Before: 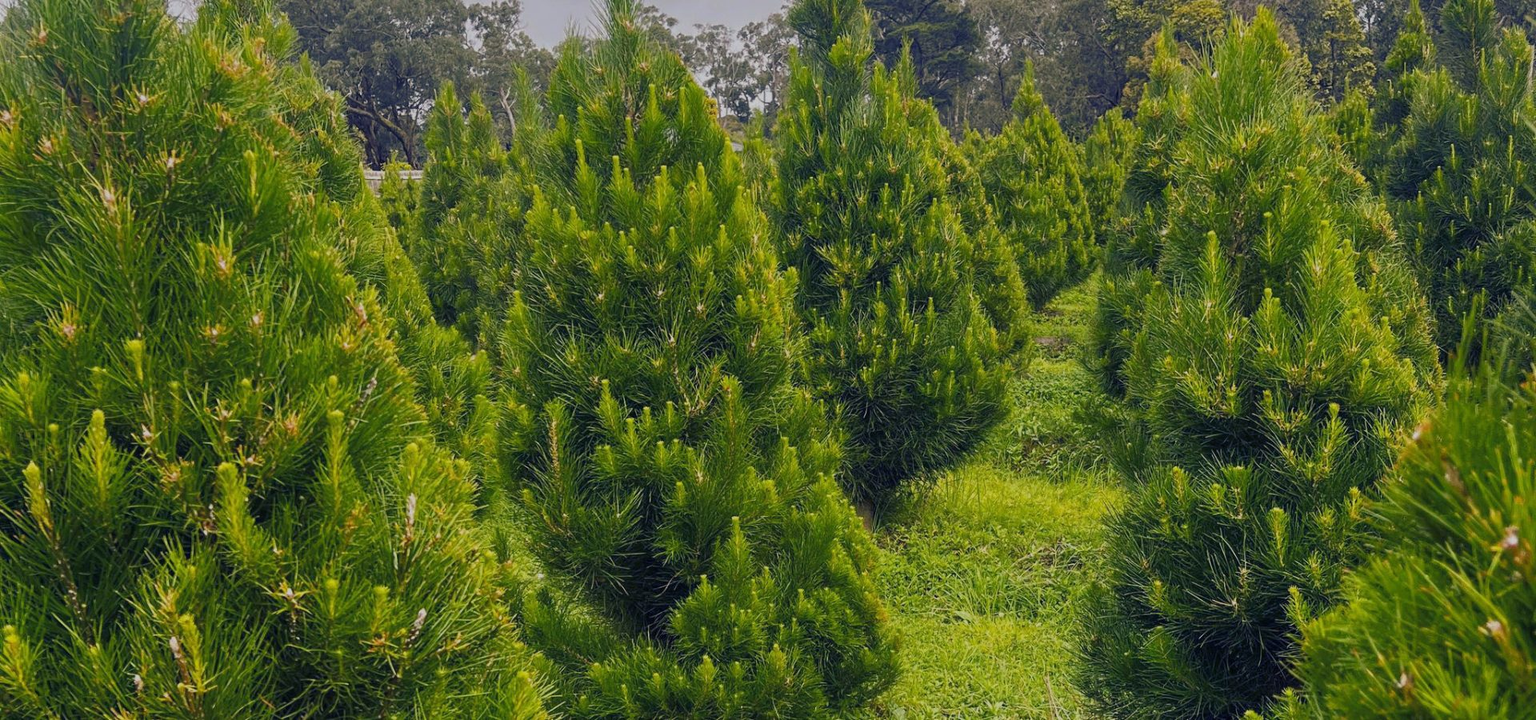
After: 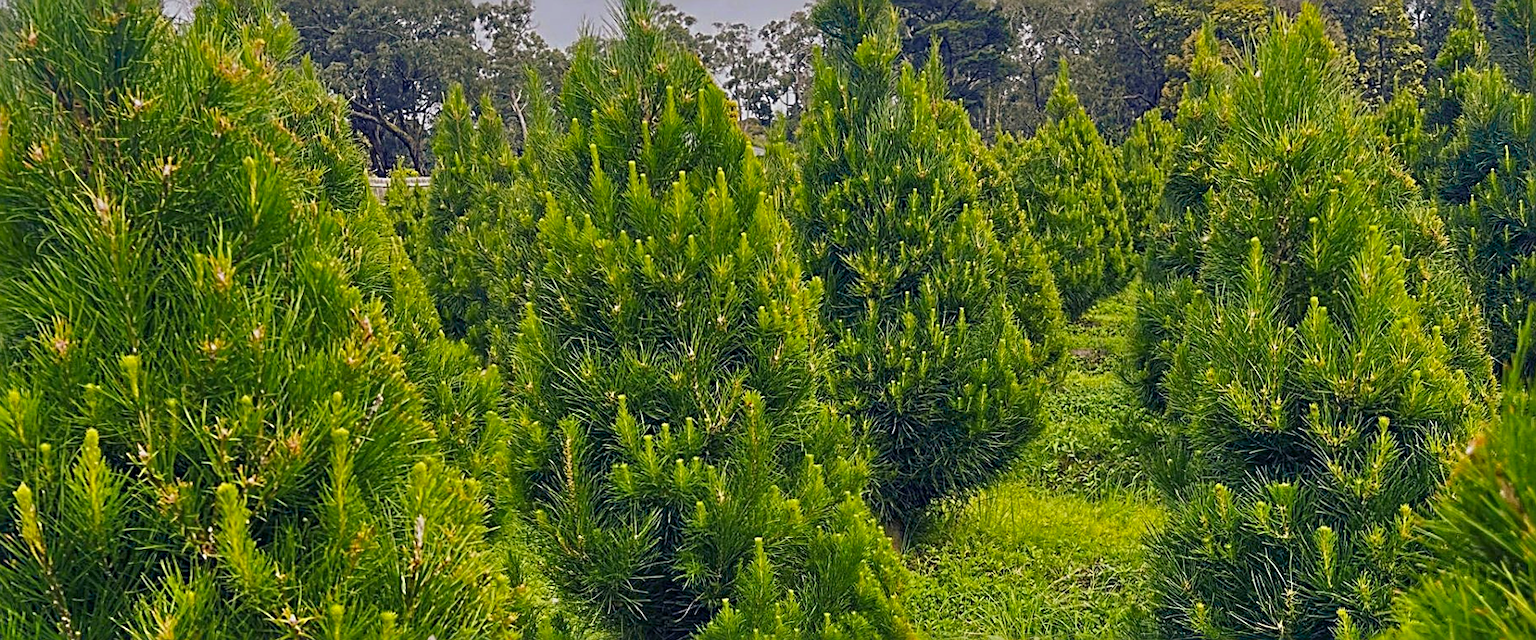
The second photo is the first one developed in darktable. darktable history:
color zones: curves: ch0 [(0.25, 0.5) (0.423, 0.5) (0.443, 0.5) (0.521, 0.756) (0.568, 0.5) (0.576, 0.5) (0.75, 0.5)]; ch1 [(0.25, 0.5) (0.423, 0.5) (0.443, 0.5) (0.539, 0.873) (0.624, 0.565) (0.631, 0.5) (0.75, 0.5)]
sharpen: radius 3.02, amount 0.756
contrast brightness saturation: contrast 0.045, saturation 0.155
crop and rotate: angle 0.217°, left 0.322%, right 3.189%, bottom 14.104%
haze removal: compatibility mode true, adaptive false
shadows and highlights: white point adjustment 1.08, soften with gaussian
